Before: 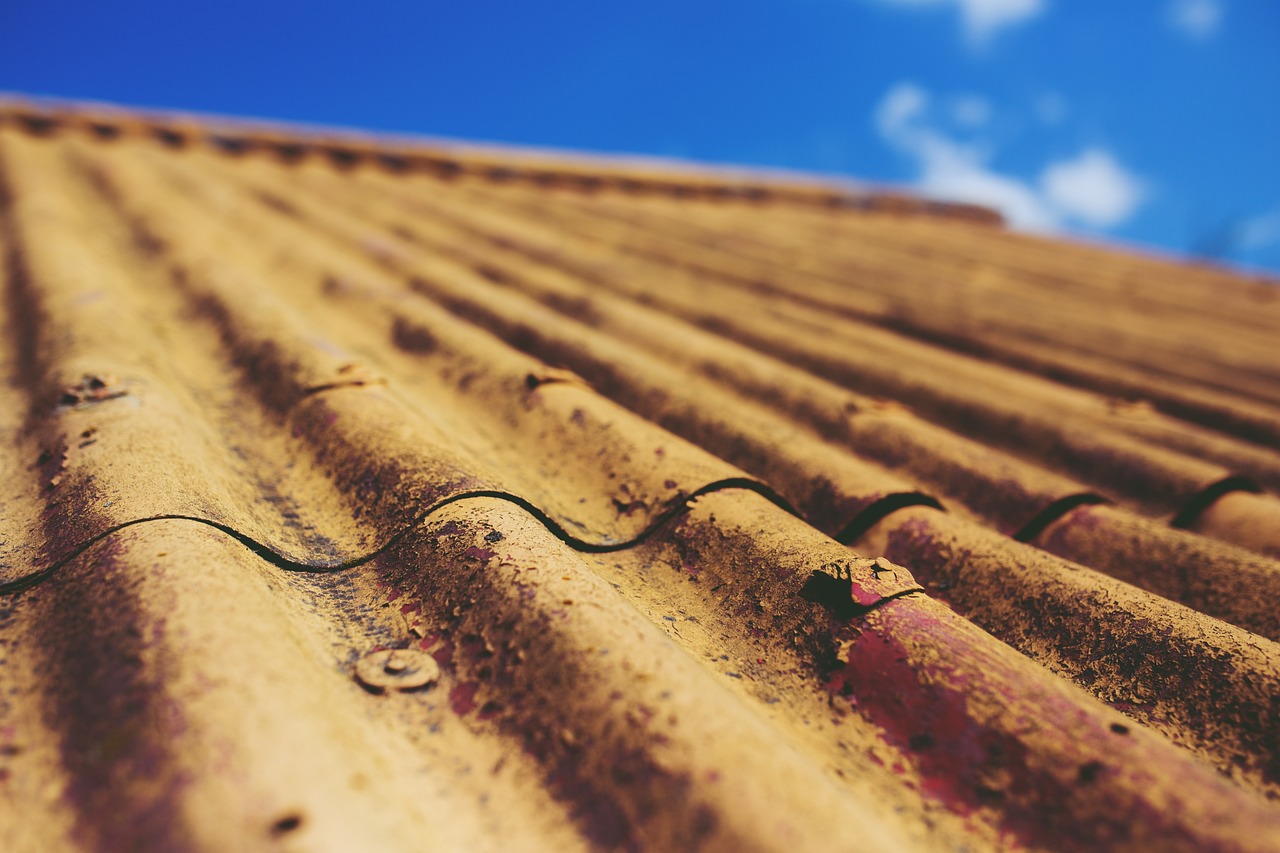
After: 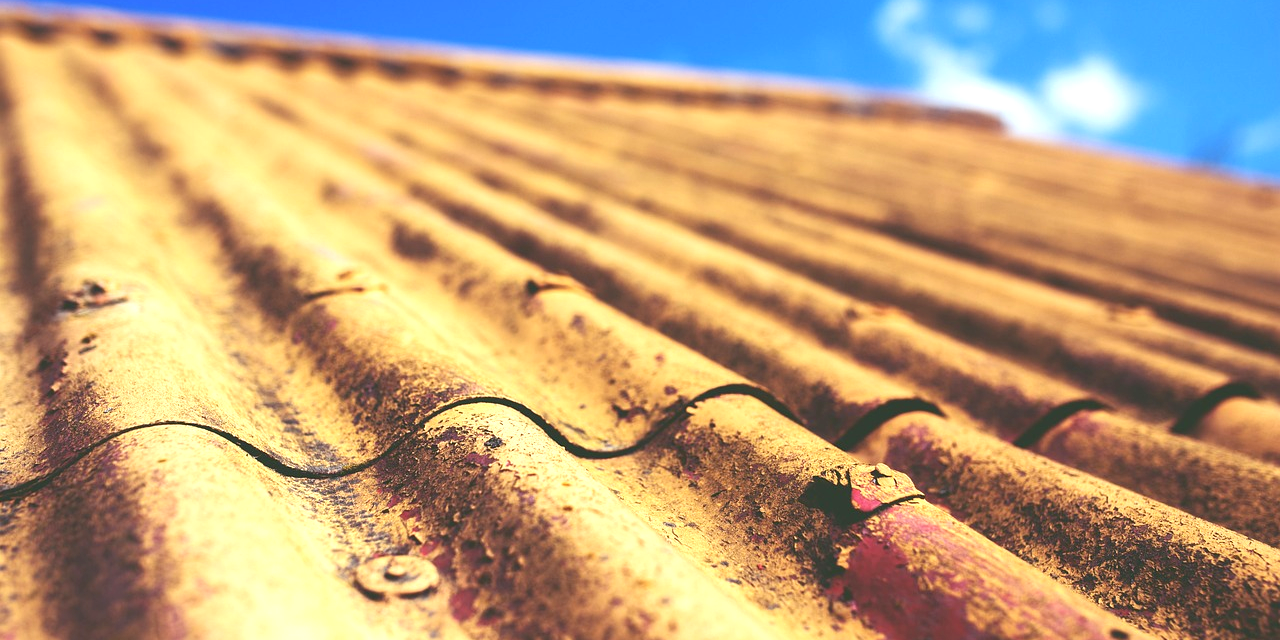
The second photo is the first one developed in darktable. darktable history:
crop: top 11.032%, bottom 13.892%
exposure: black level correction 0, exposure 0.896 EV, compensate exposure bias true, compensate highlight preservation false
